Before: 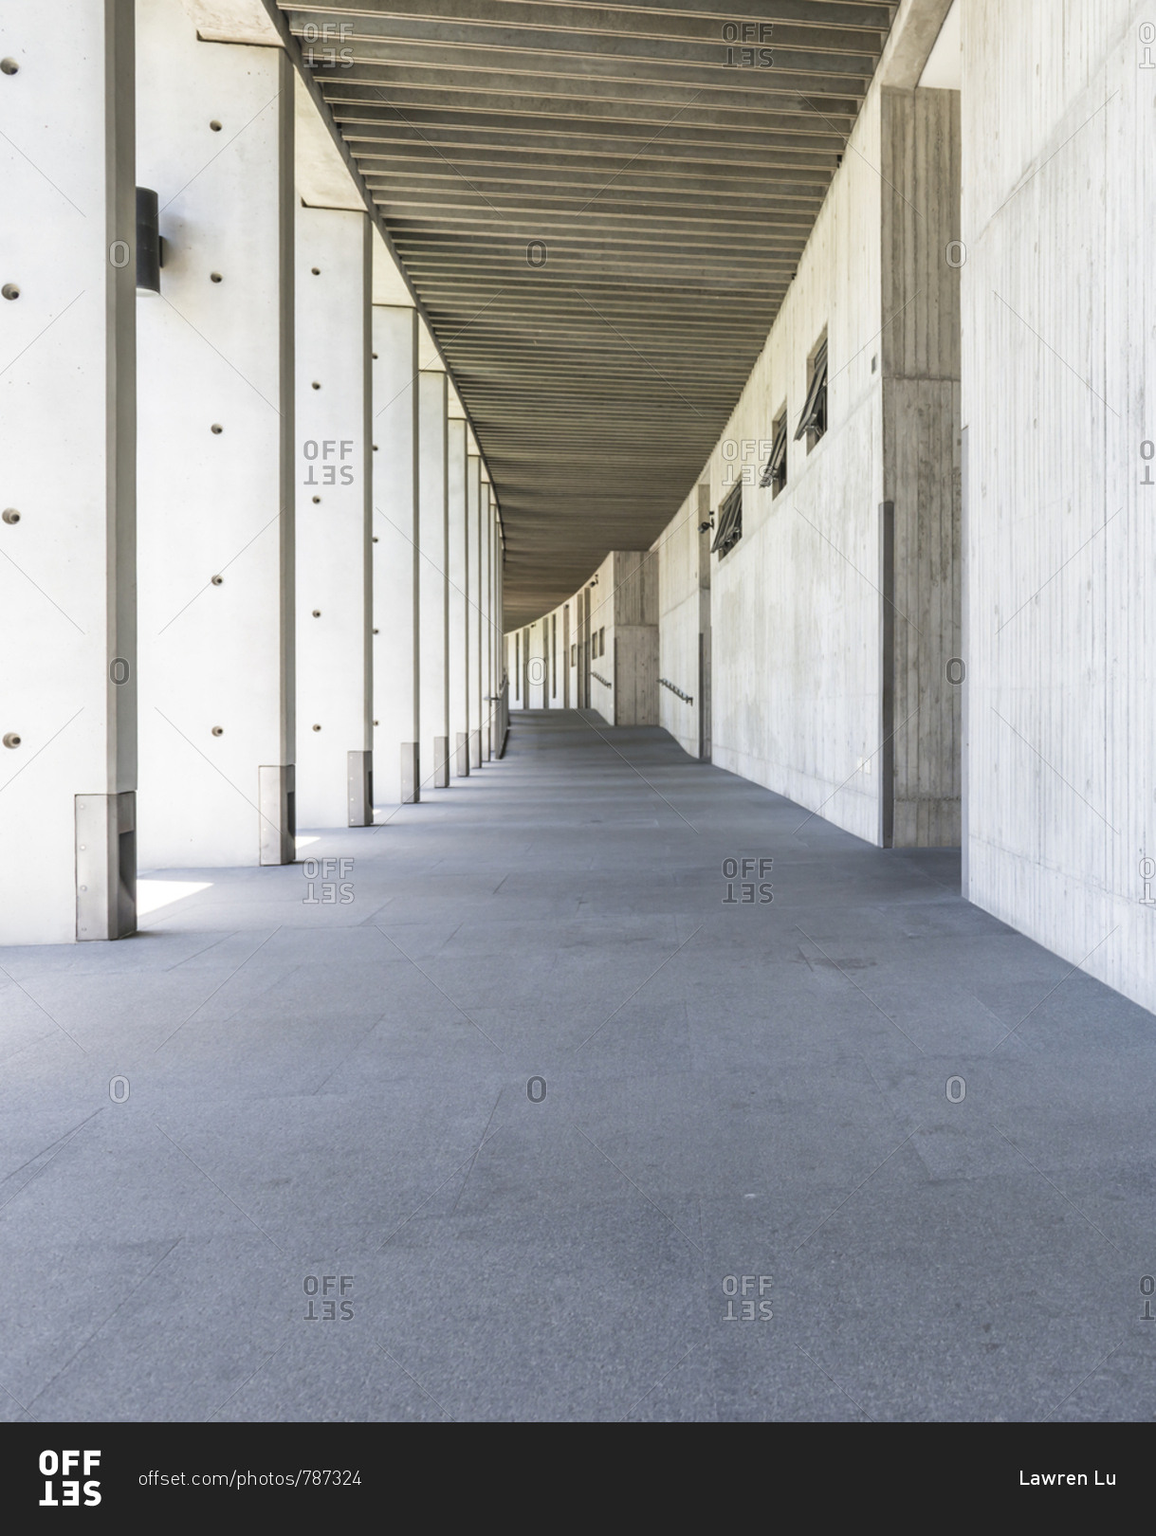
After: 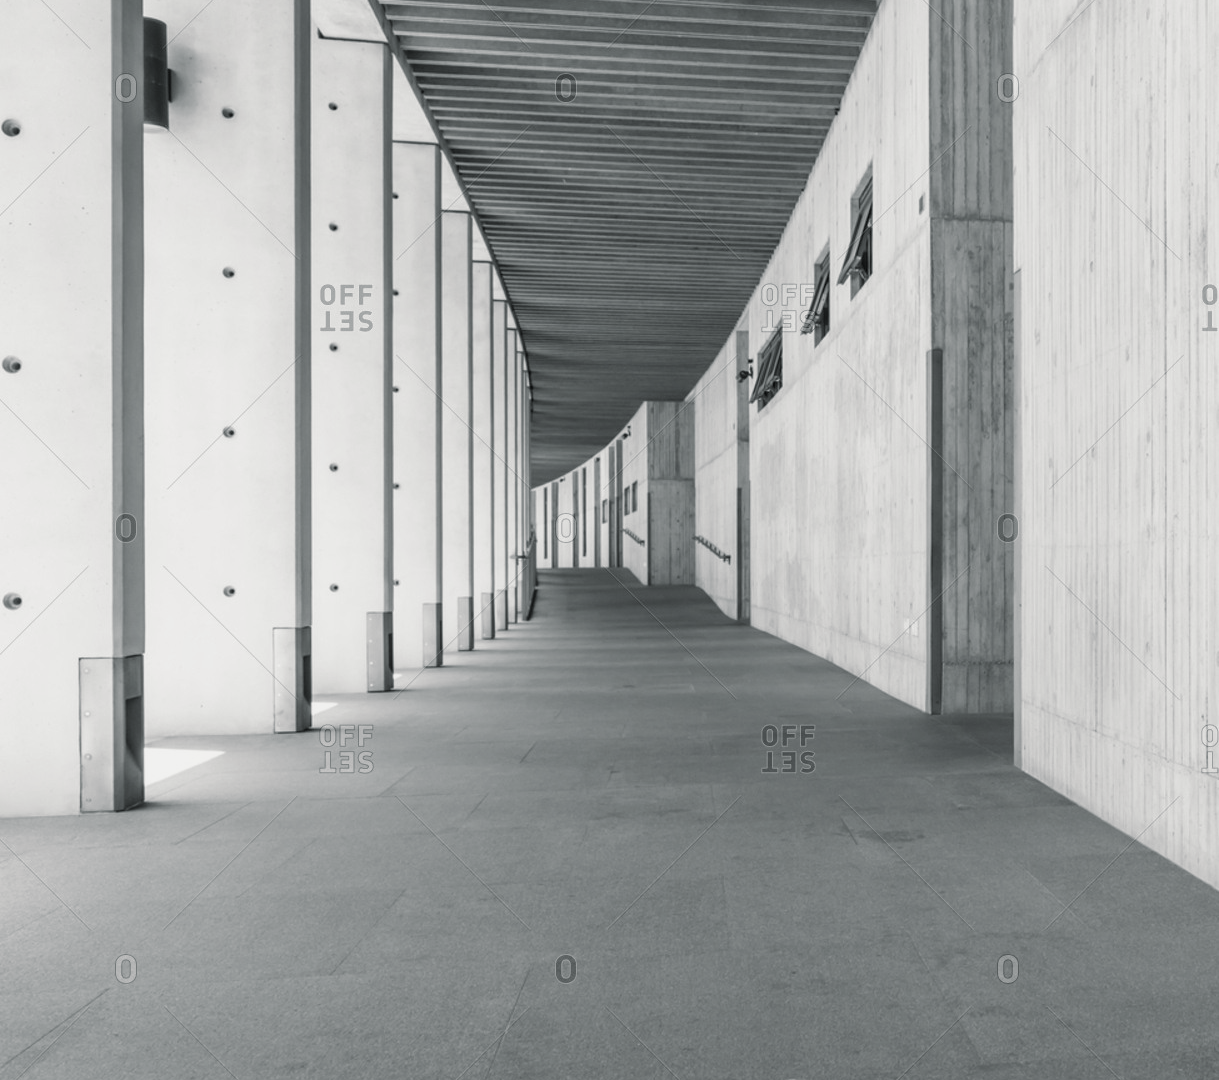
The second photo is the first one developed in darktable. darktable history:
monochrome: a 30.25, b 92.03
crop: top 11.166%, bottom 22.168%
white balance: emerald 1
split-toning: shadows › hue 190.8°, shadows › saturation 0.05, highlights › hue 54°, highlights › saturation 0.05, compress 0%
